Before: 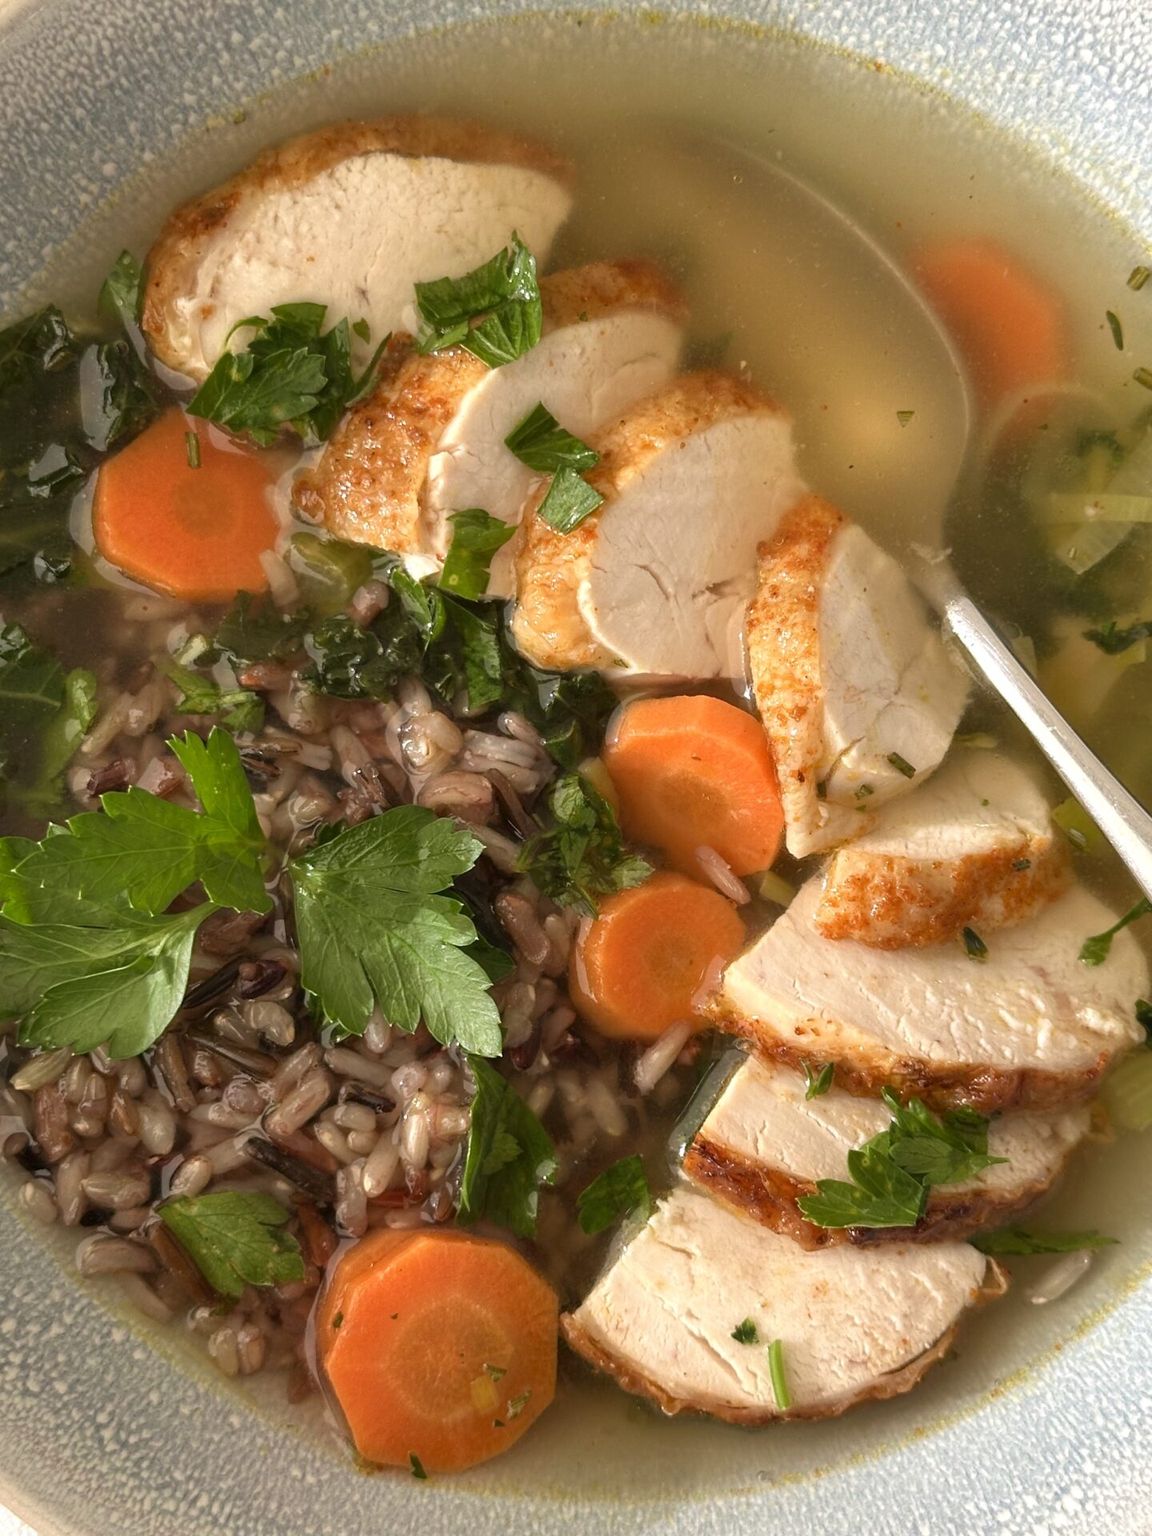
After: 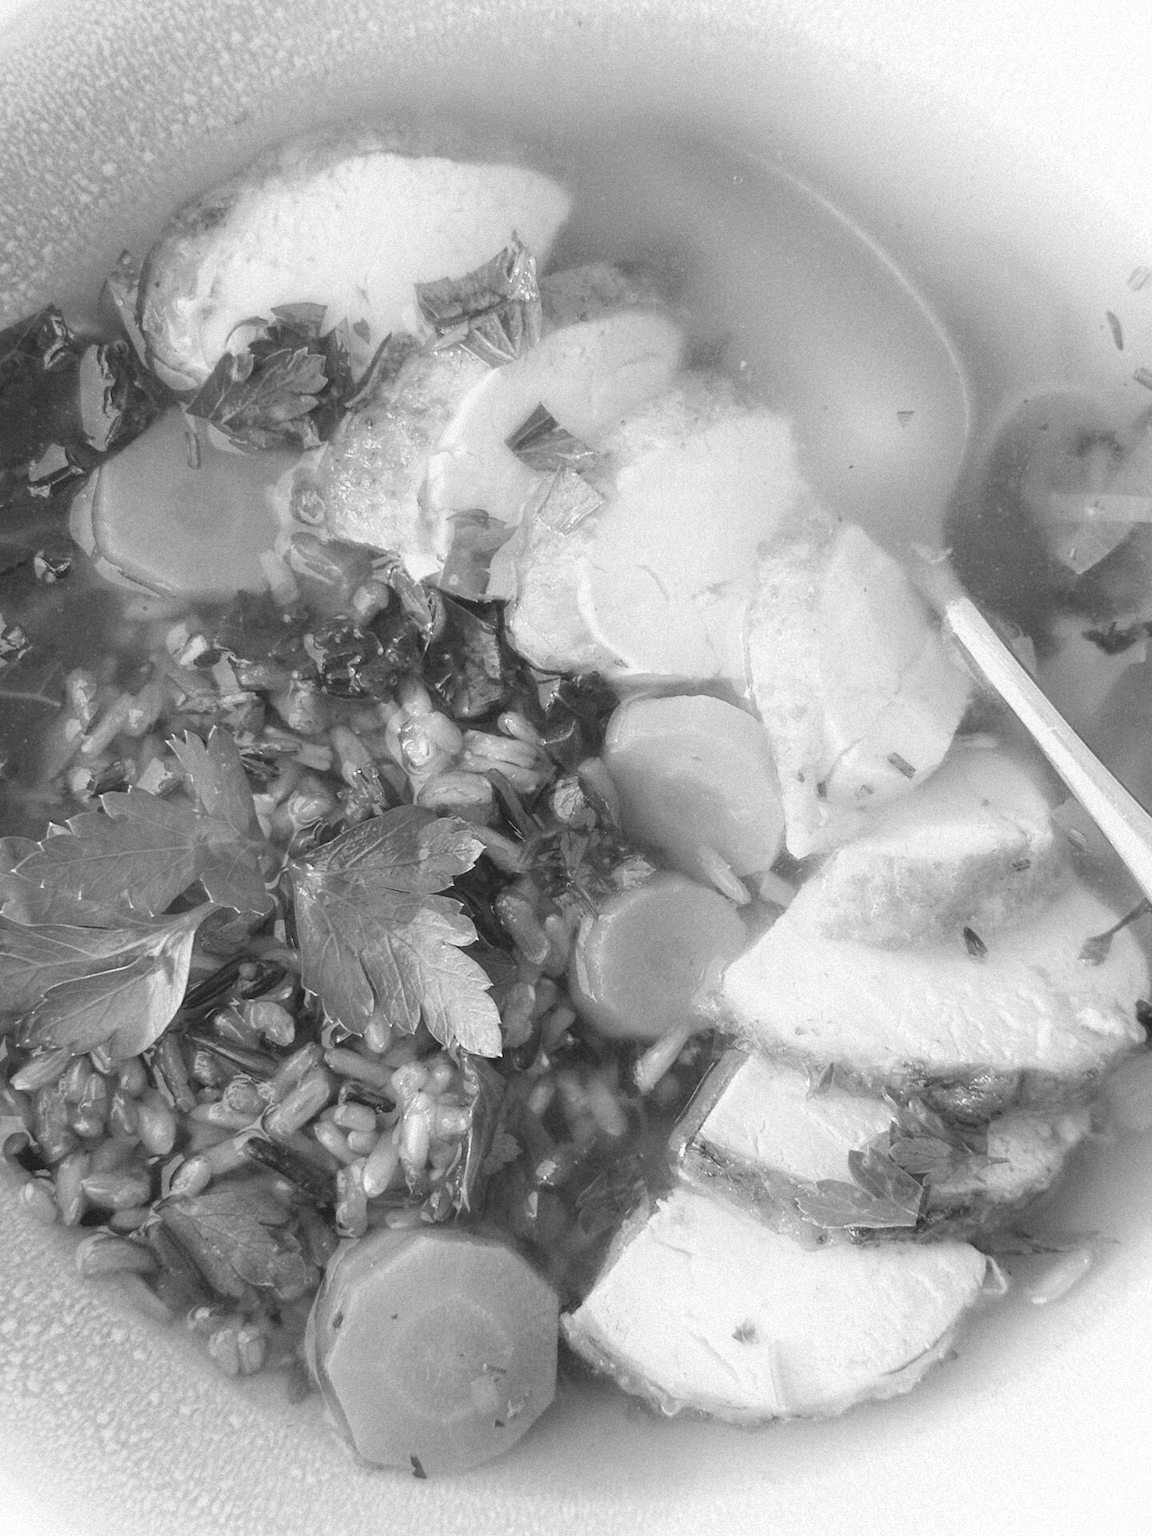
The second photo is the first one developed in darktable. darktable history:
contrast brightness saturation: contrast -0.28
exposure: compensate highlight preservation false
tone curve: curves: ch0 [(0, 0) (0.004, 0.001) (0.133, 0.132) (0.325, 0.395) (0.455, 0.565) (0.832, 0.925) (1, 1)], color space Lab, linked channels, preserve colors none
monochrome: on, module defaults
shadows and highlights: shadows -90, highlights 90, soften with gaussian
grain: mid-tones bias 0%
contrast equalizer: y [[0.526, 0.53, 0.532, 0.532, 0.53, 0.525], [0.5 ×6], [0.5 ×6], [0 ×6], [0 ×6]]
color correction: highlights a* -14.62, highlights b* -16.22, shadows a* 10.12, shadows b* 29.4
